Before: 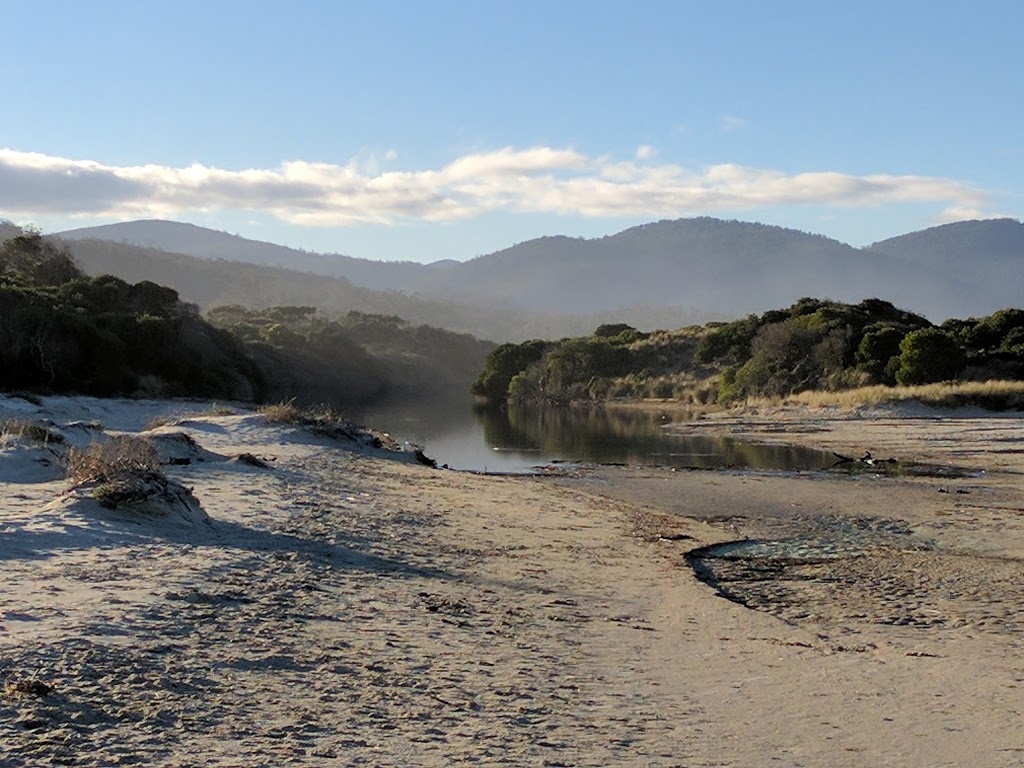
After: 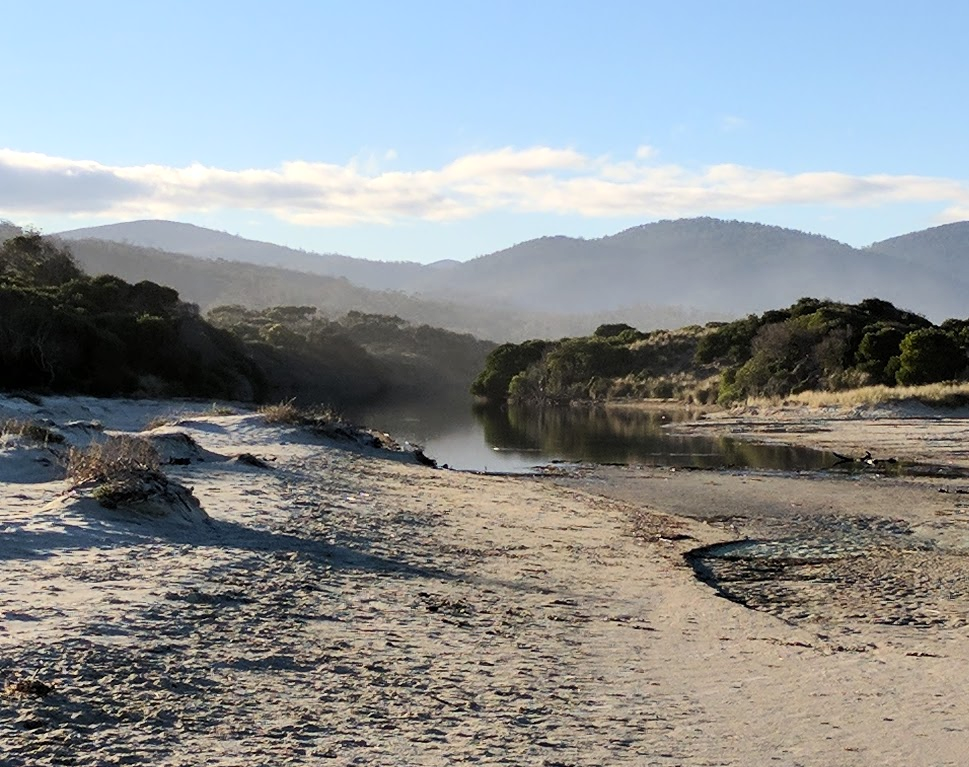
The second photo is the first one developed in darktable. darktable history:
crop and rotate: left 0%, right 5.285%
contrast brightness saturation: contrast 0.237, brightness 0.087
